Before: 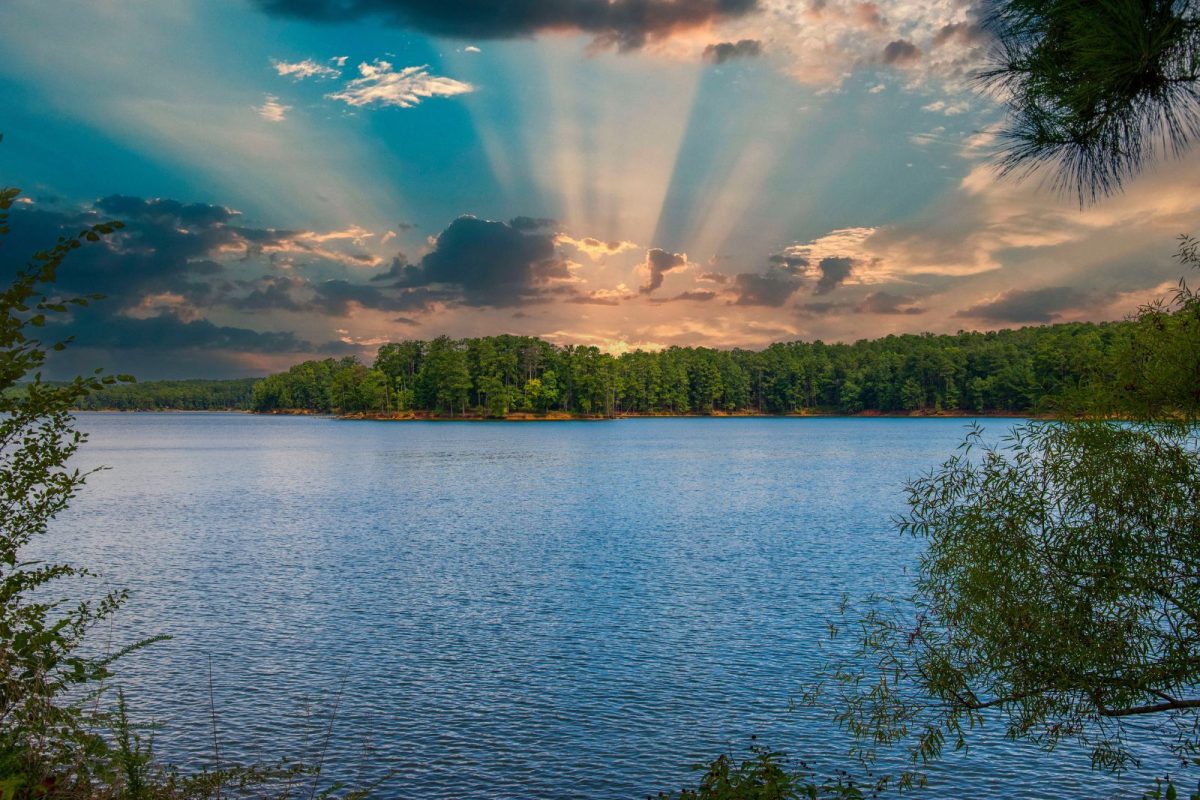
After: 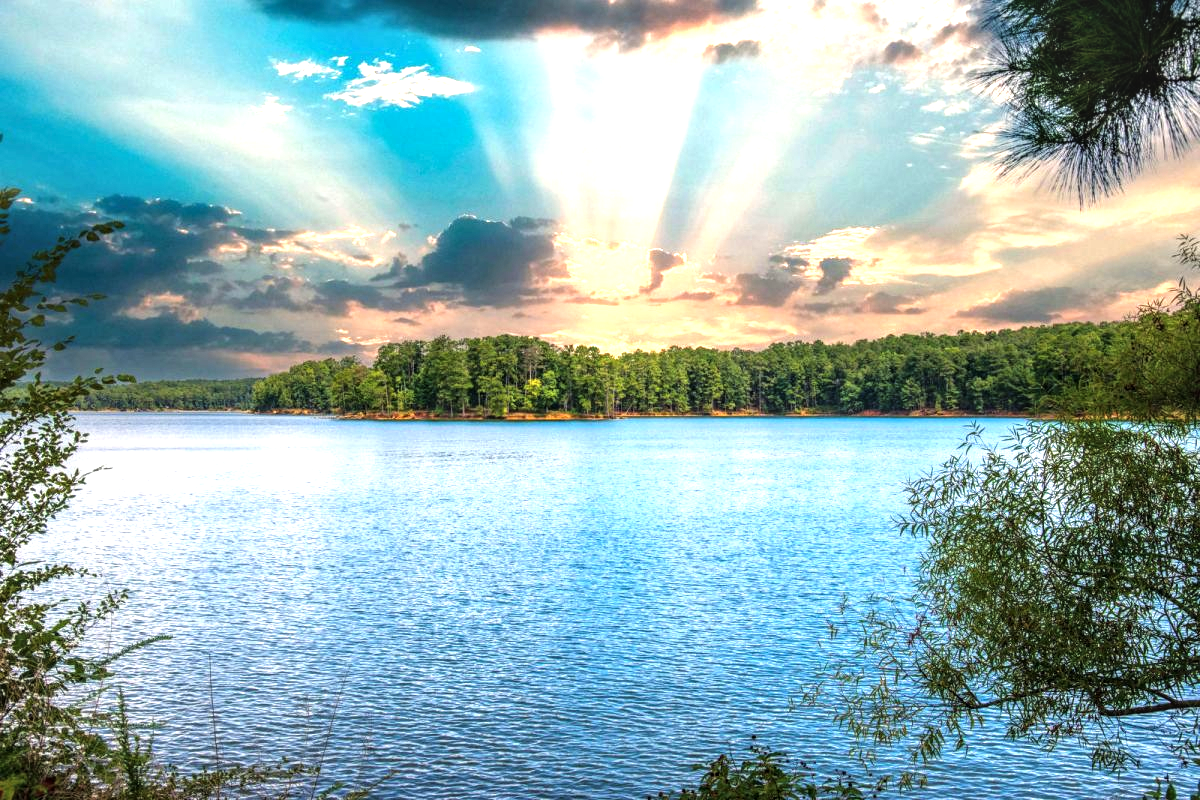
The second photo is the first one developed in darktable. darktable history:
tone equalizer: -8 EV -1.1 EV, -7 EV -1.02 EV, -6 EV -0.9 EV, -5 EV -0.573 EV, -3 EV 0.587 EV, -2 EV 0.89 EV, -1 EV 0.998 EV, +0 EV 1.07 EV
exposure: black level correction -0.002, exposure 0.54 EV, compensate exposure bias true, compensate highlight preservation false
local contrast: on, module defaults
